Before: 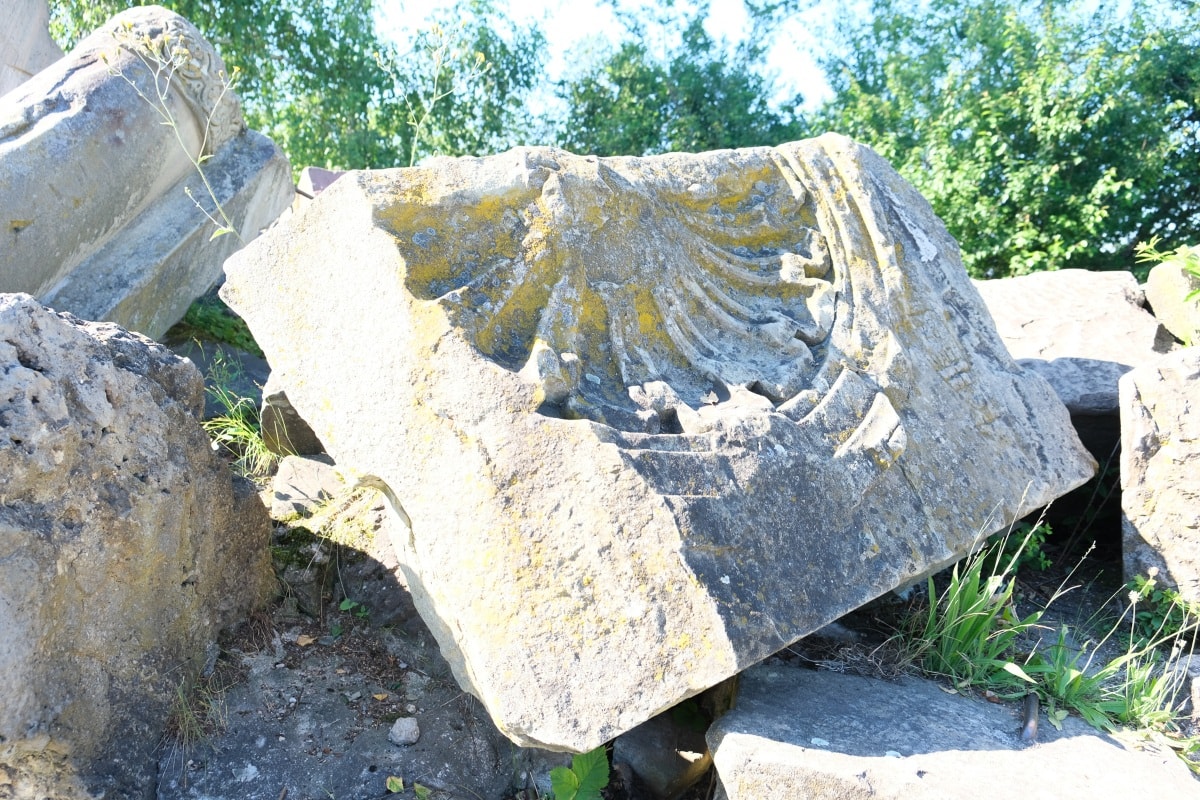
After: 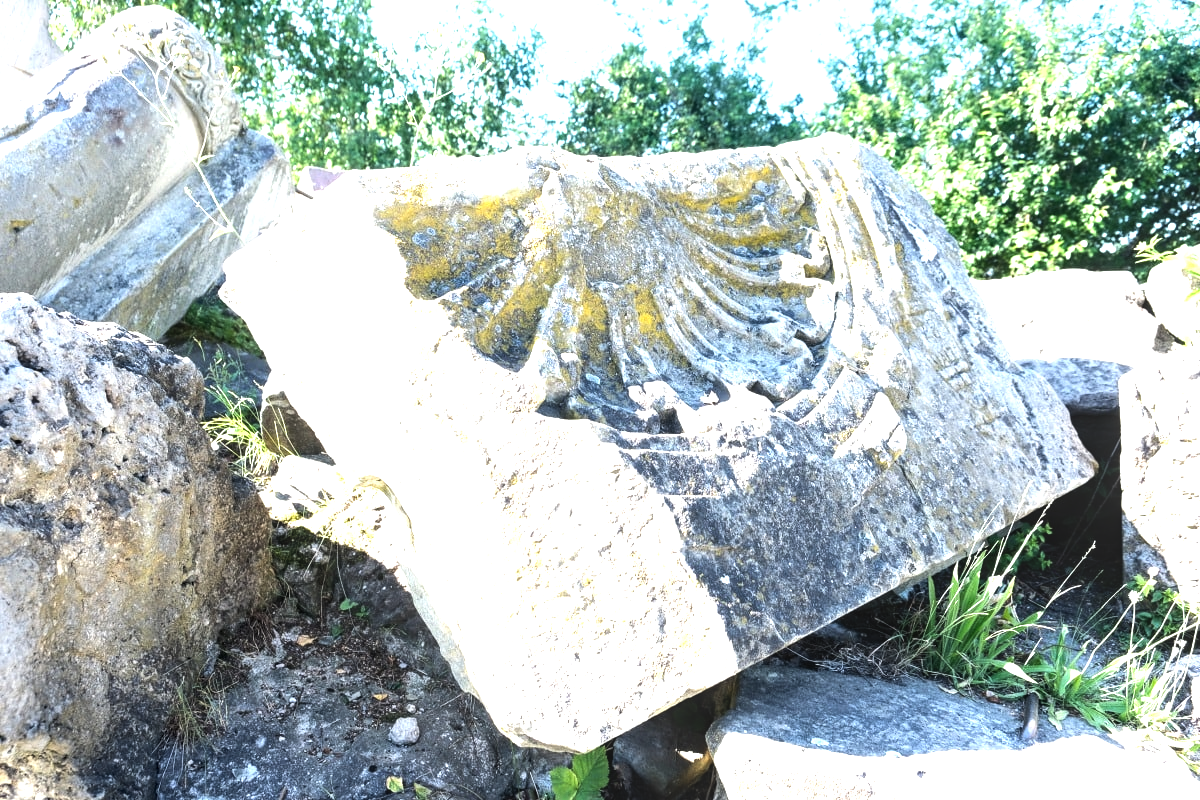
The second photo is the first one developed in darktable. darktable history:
tone equalizer: -8 EV -1.08 EV, -7 EV -1.01 EV, -6 EV -0.867 EV, -5 EV -0.578 EV, -3 EV 0.578 EV, -2 EV 0.867 EV, -1 EV 1.01 EV, +0 EV 1.08 EV, edges refinement/feathering 500, mask exposure compensation -1.57 EV, preserve details no
local contrast: on, module defaults
